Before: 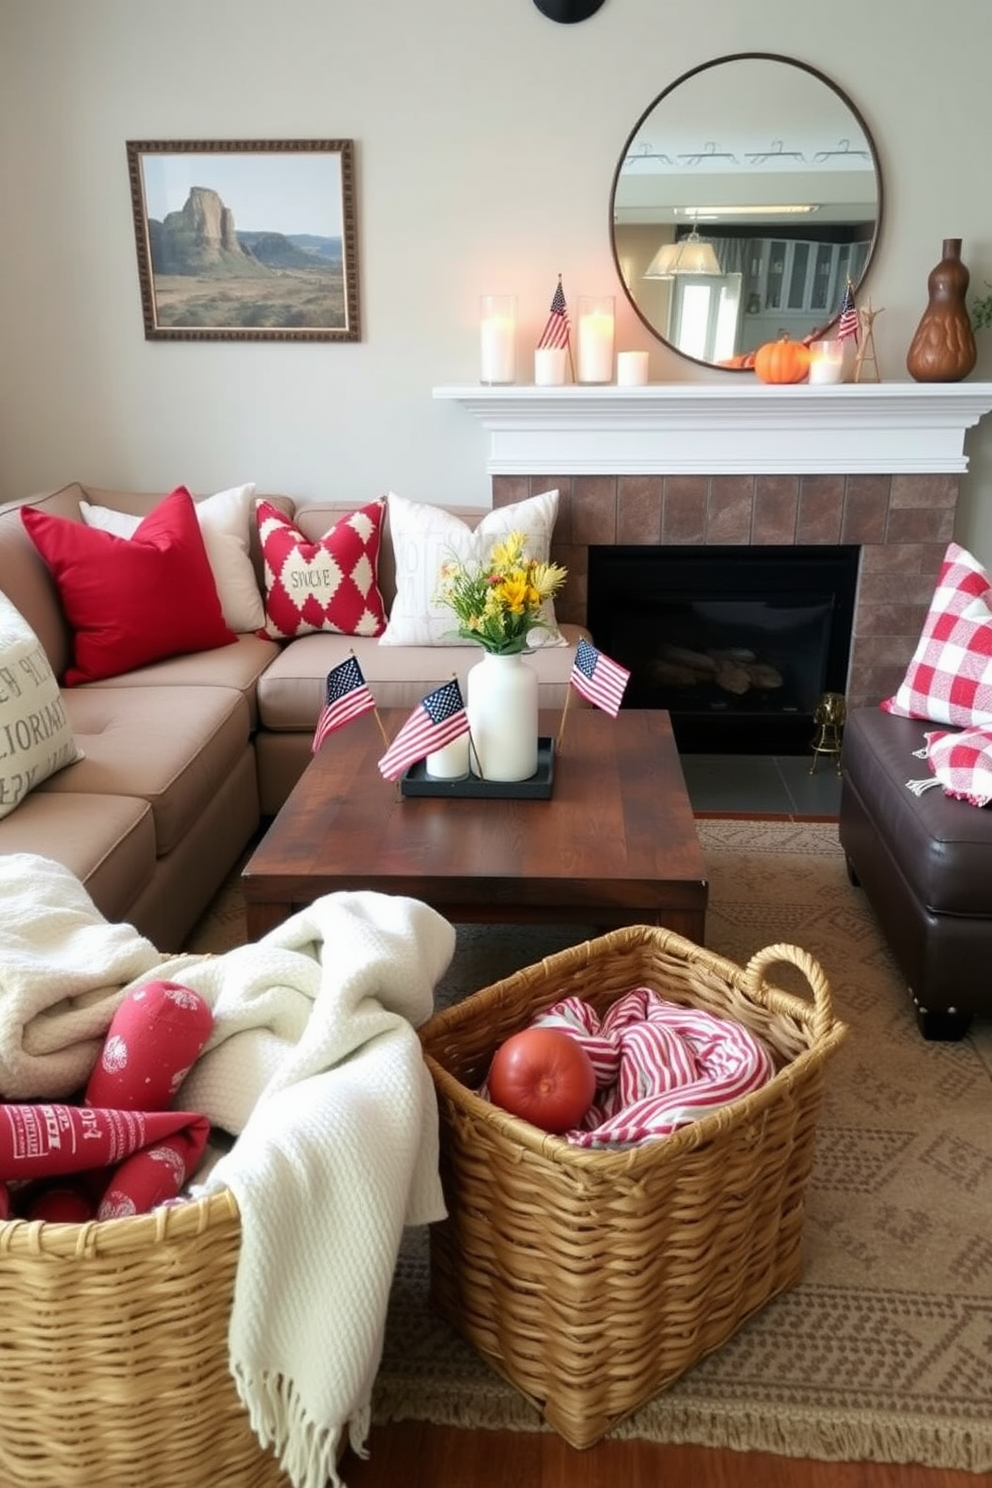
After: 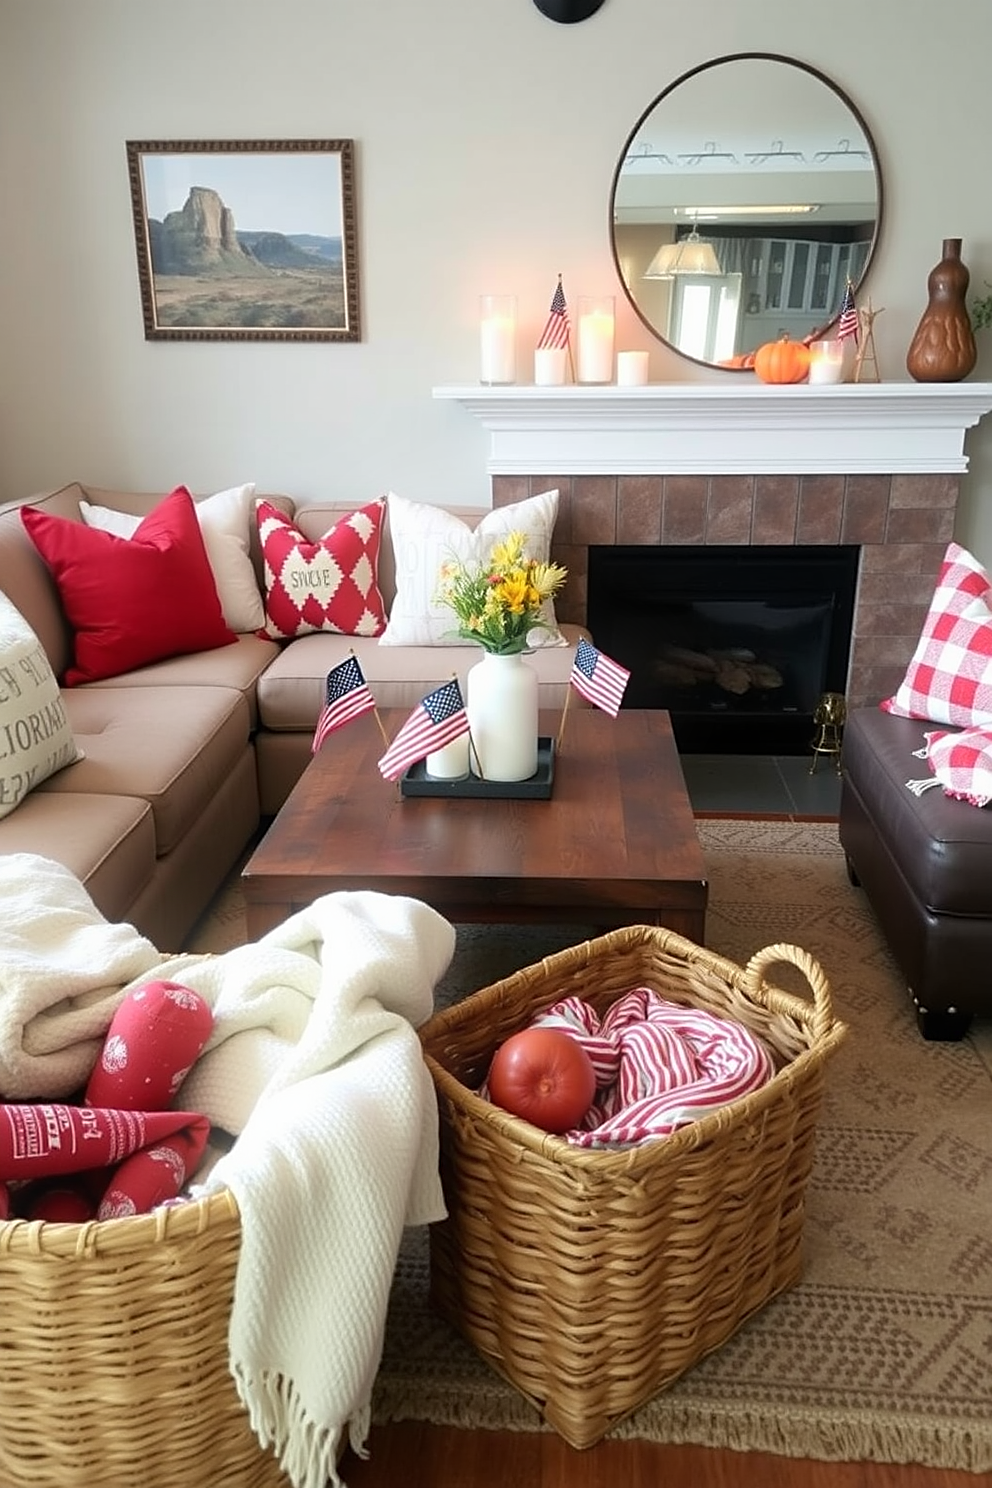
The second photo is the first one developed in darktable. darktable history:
bloom: size 9%, threshold 100%, strength 7%
sharpen: on, module defaults
